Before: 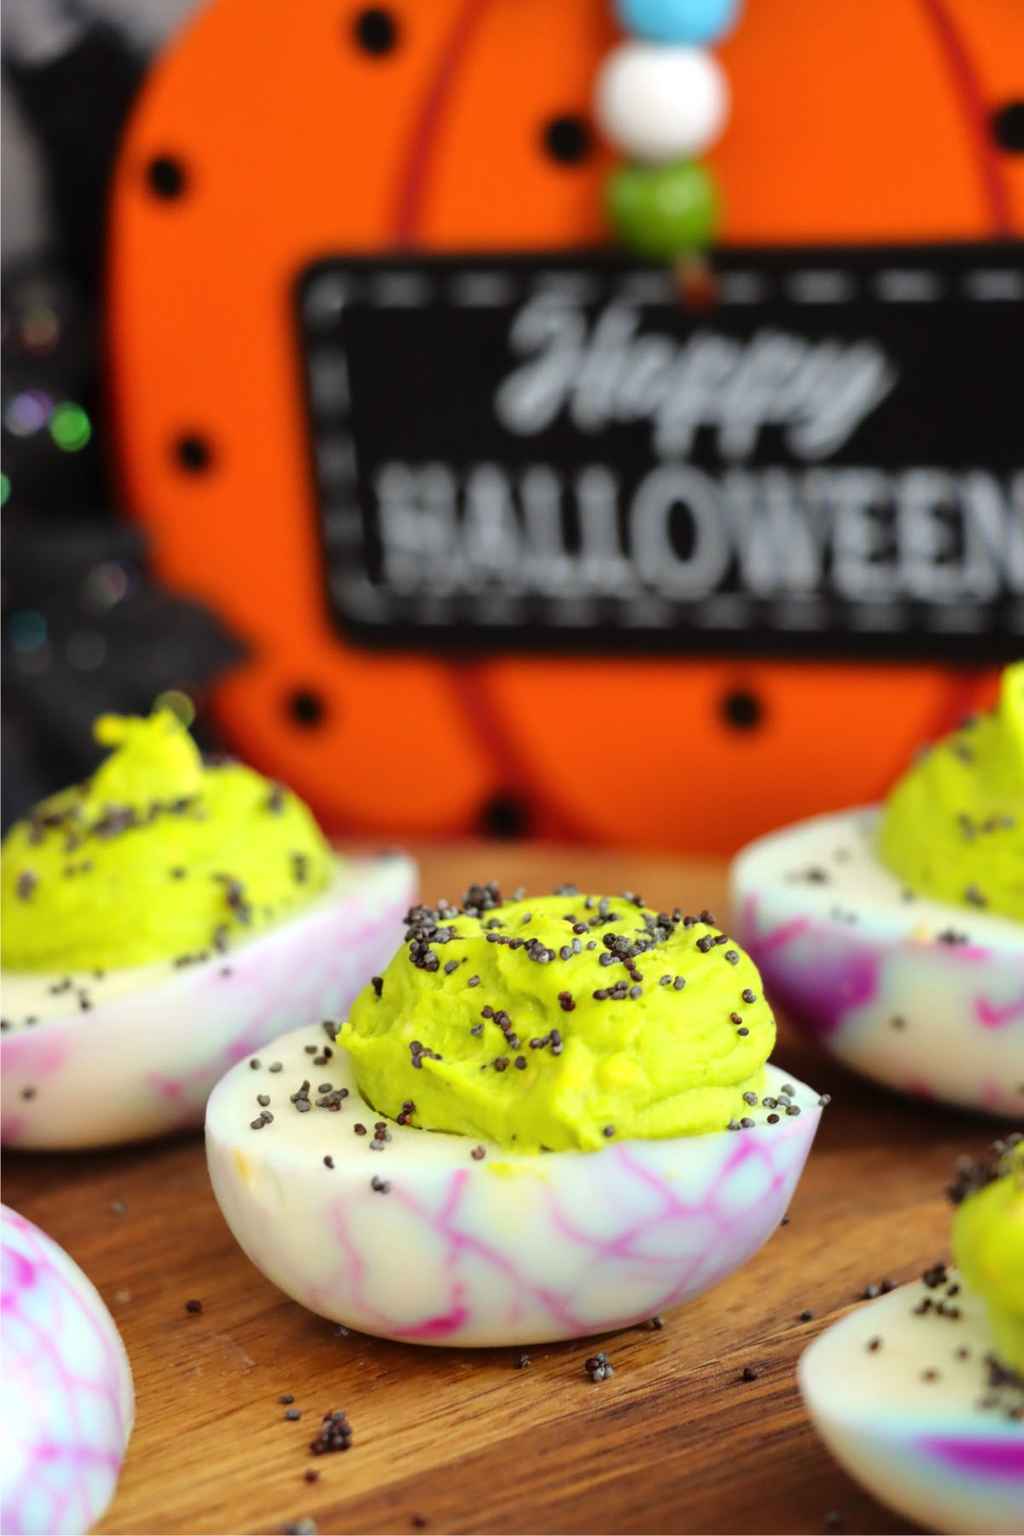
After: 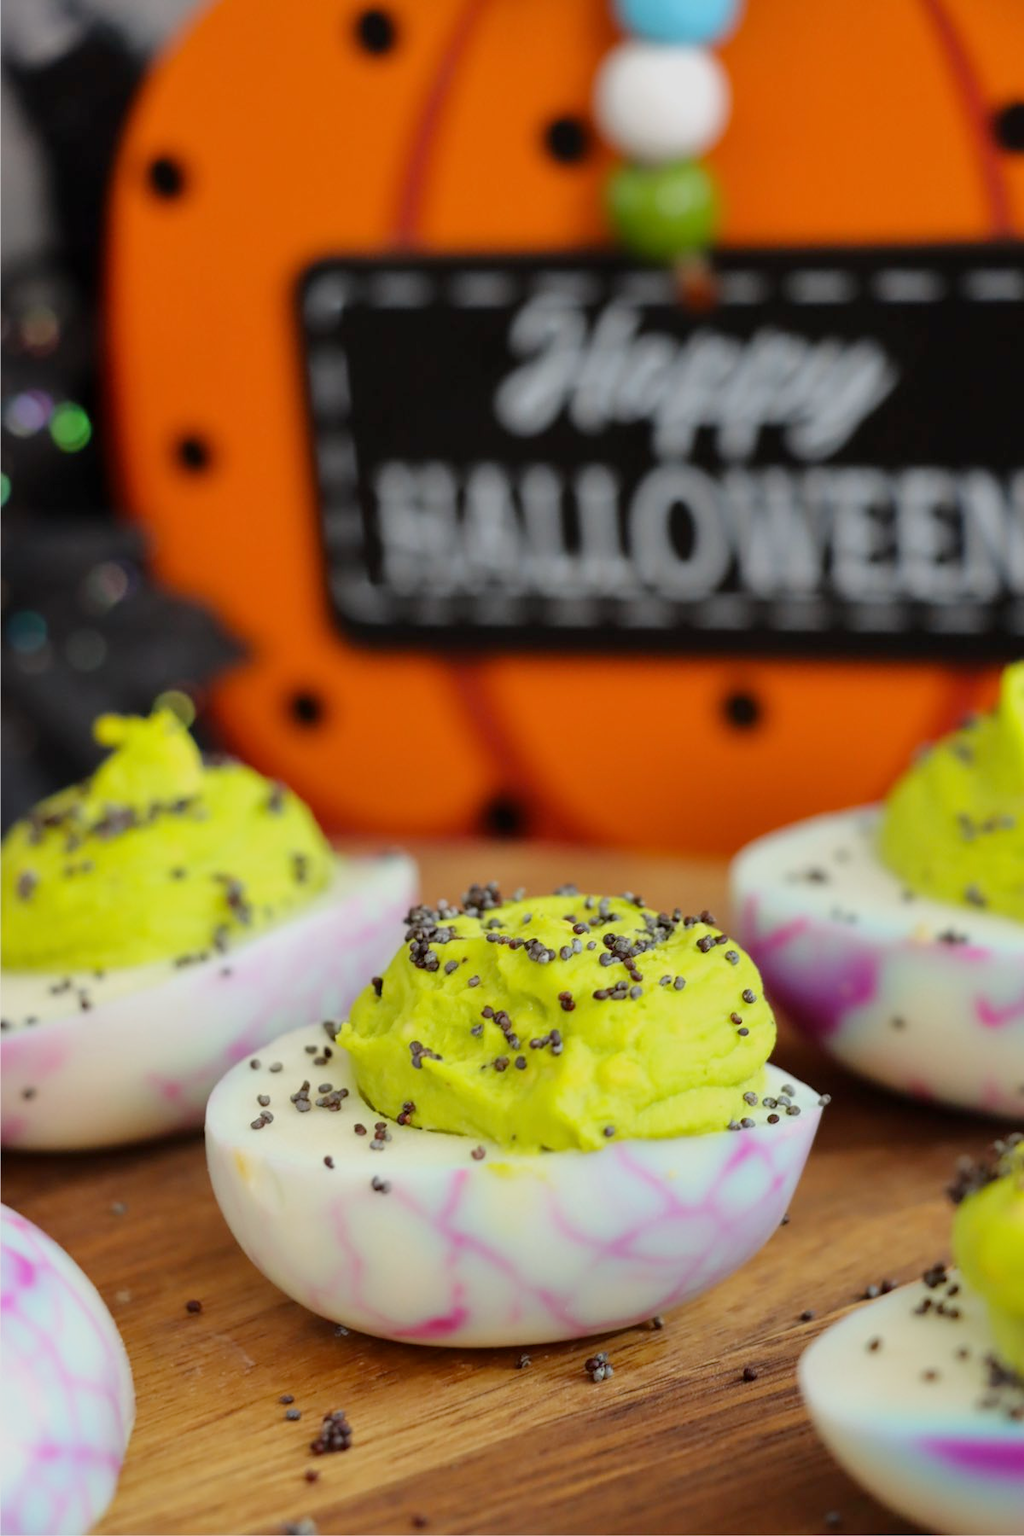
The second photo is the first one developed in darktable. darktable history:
exposure: exposure -0.43 EV, compensate exposure bias true, compensate highlight preservation false
